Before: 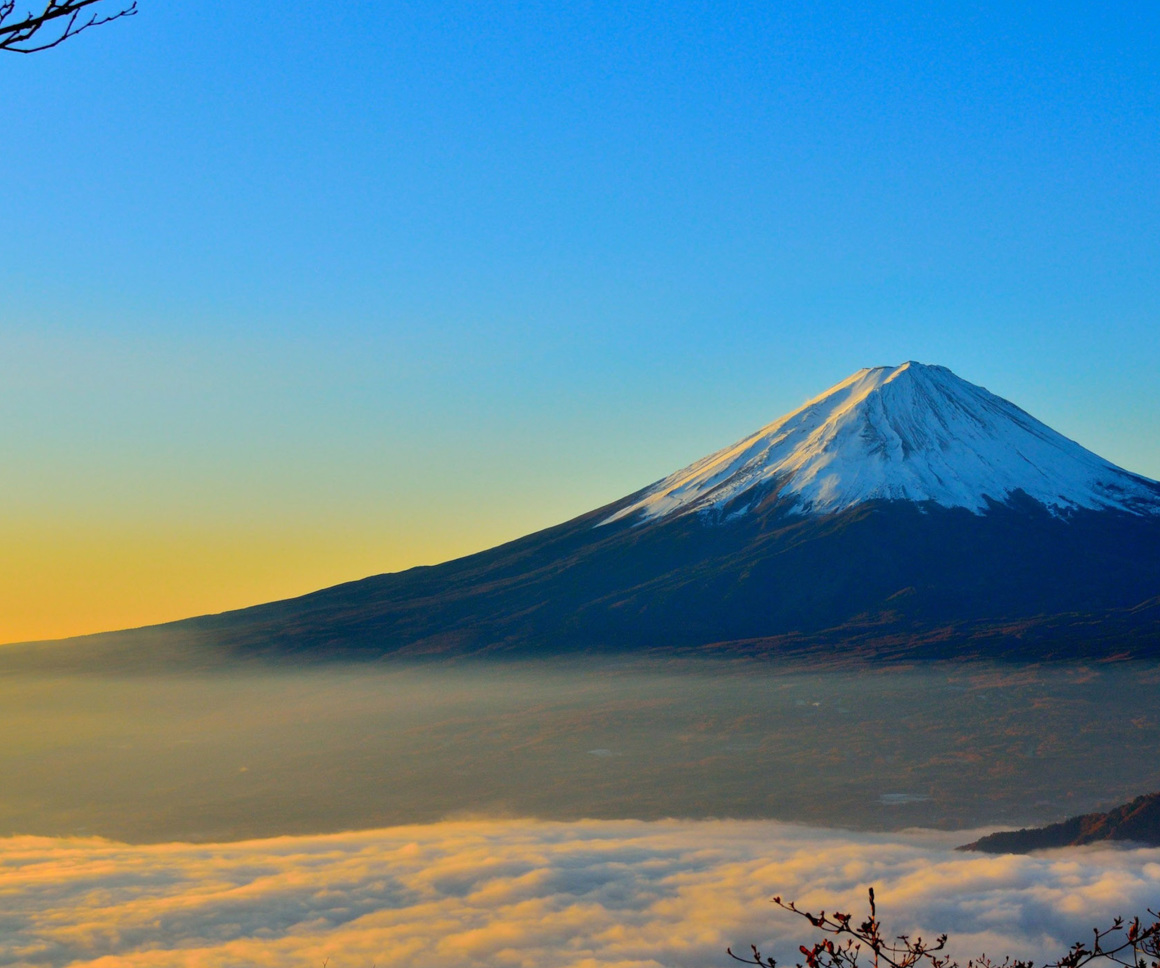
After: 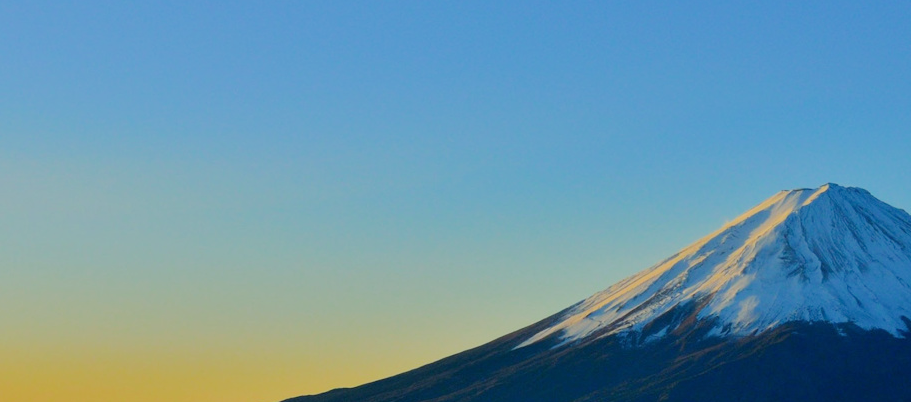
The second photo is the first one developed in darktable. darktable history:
crop: left 7.036%, top 18.398%, right 14.379%, bottom 40.043%
filmic rgb: black relative exposure -7.65 EV, white relative exposure 4.56 EV, hardness 3.61
